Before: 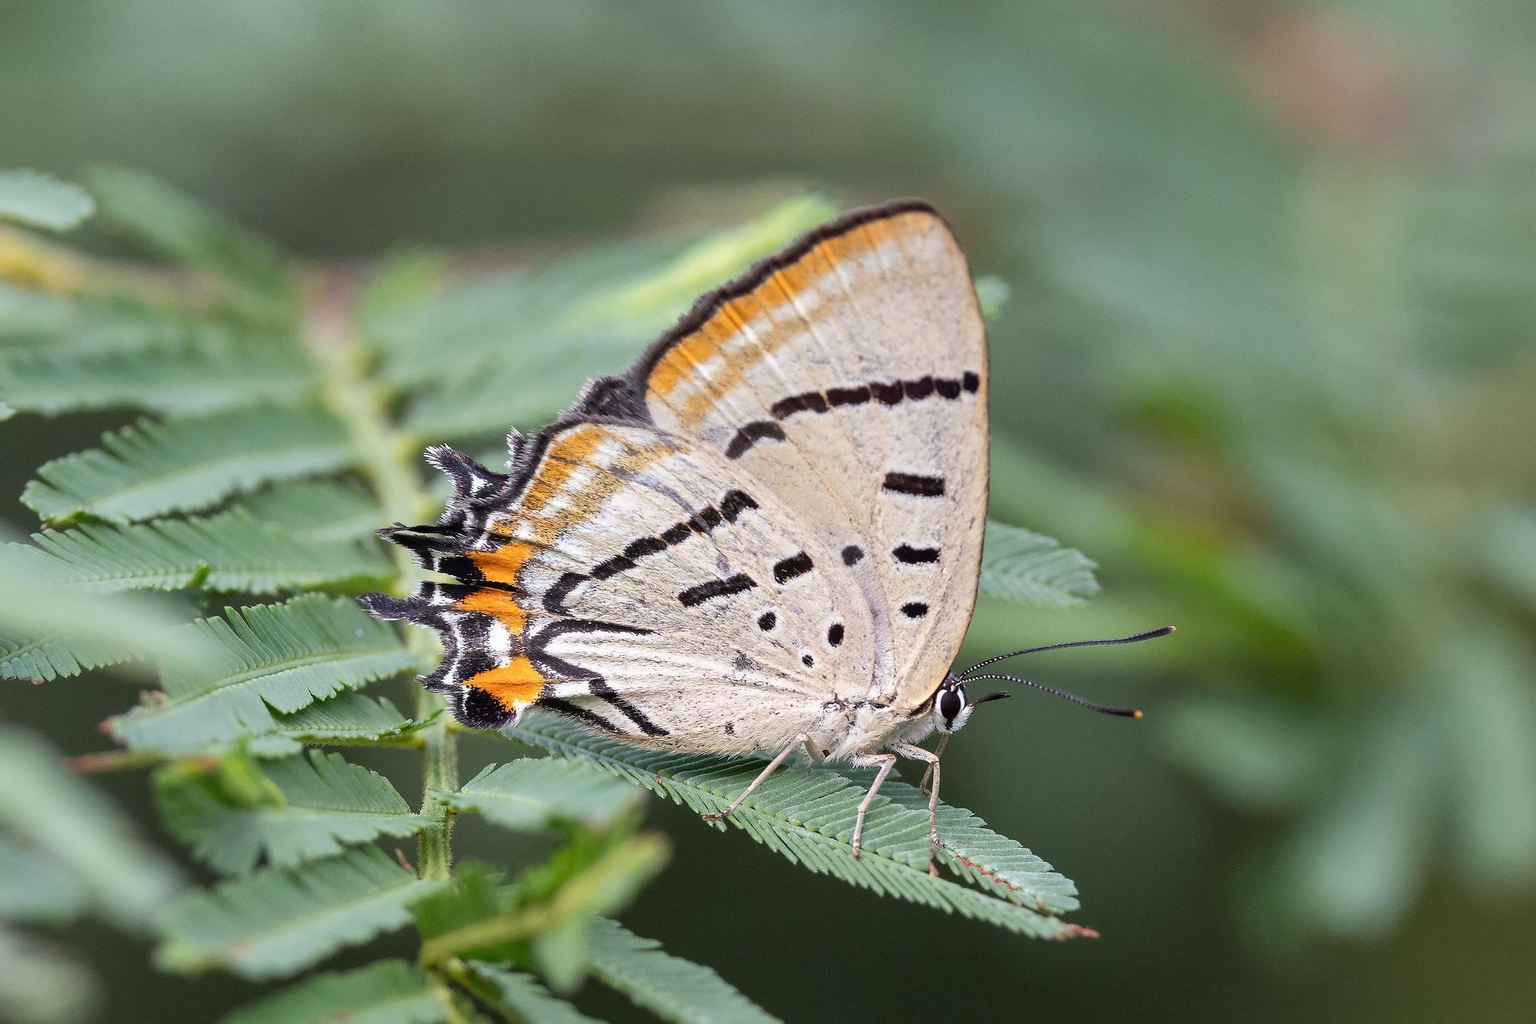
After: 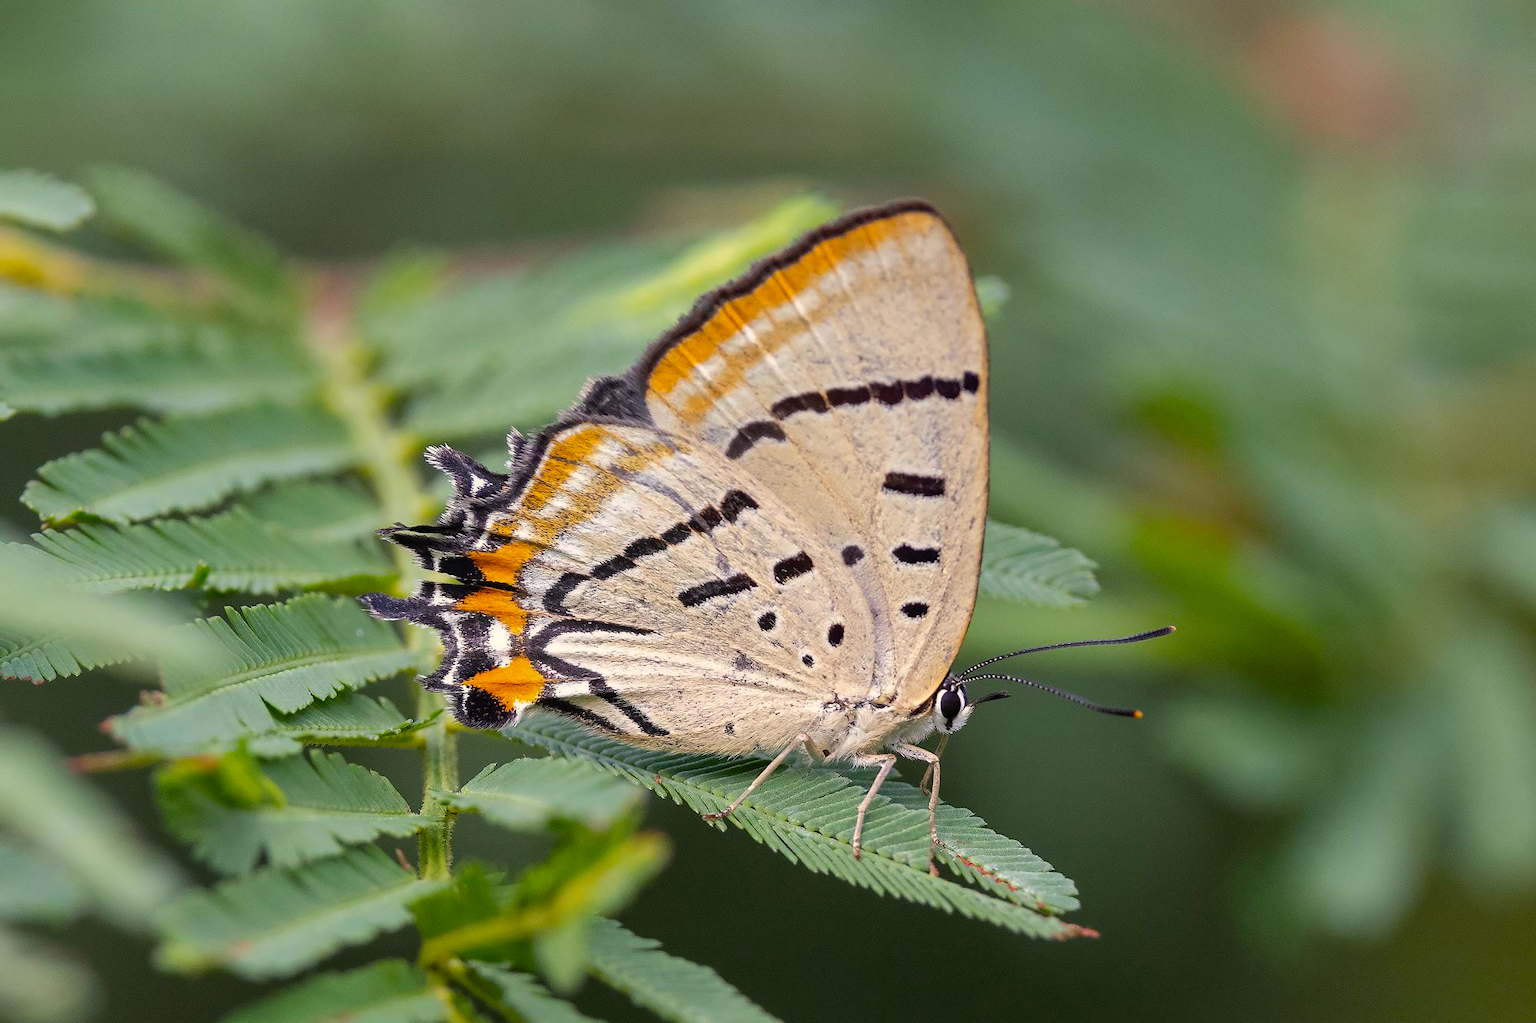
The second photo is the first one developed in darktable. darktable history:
color balance rgb: highlights gain › chroma 3.004%, highlights gain › hue 77.43°, linear chroma grading › global chroma 9.051%, perceptual saturation grading › global saturation 25.883%
base curve: curves: ch0 [(0, 0) (0.74, 0.67) (1, 1)]
